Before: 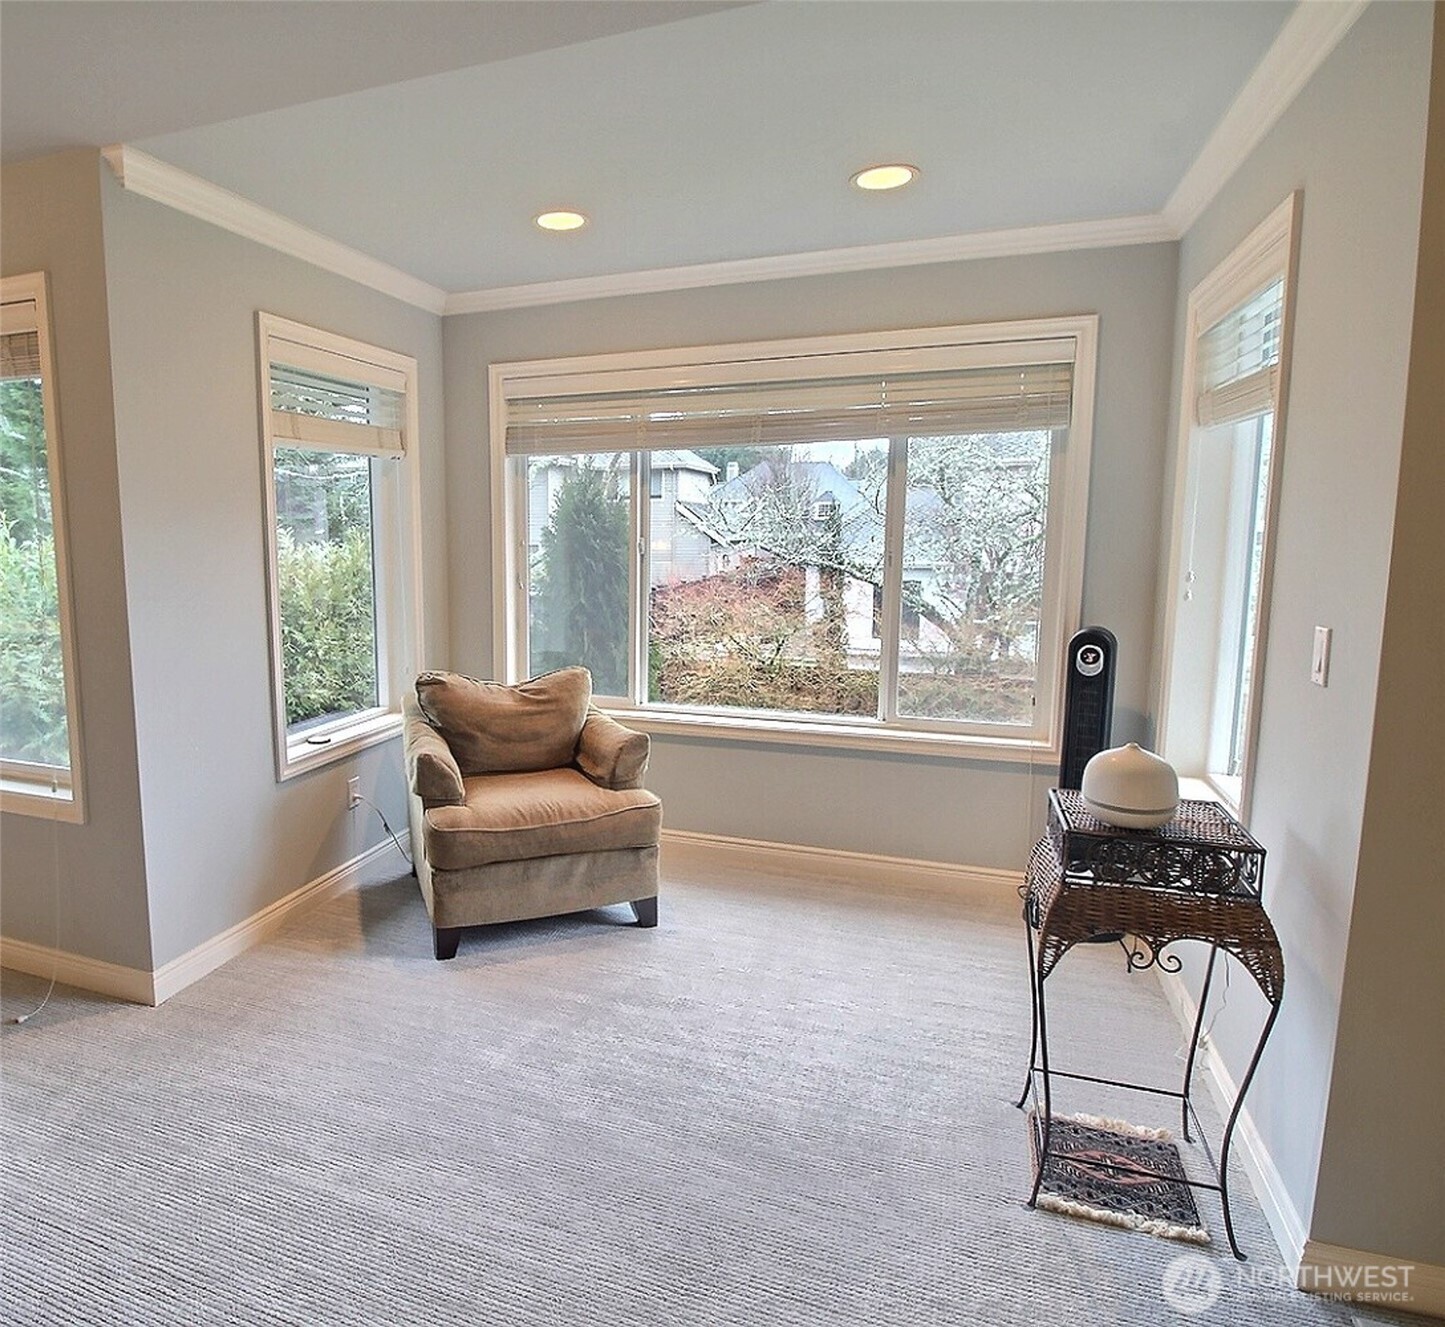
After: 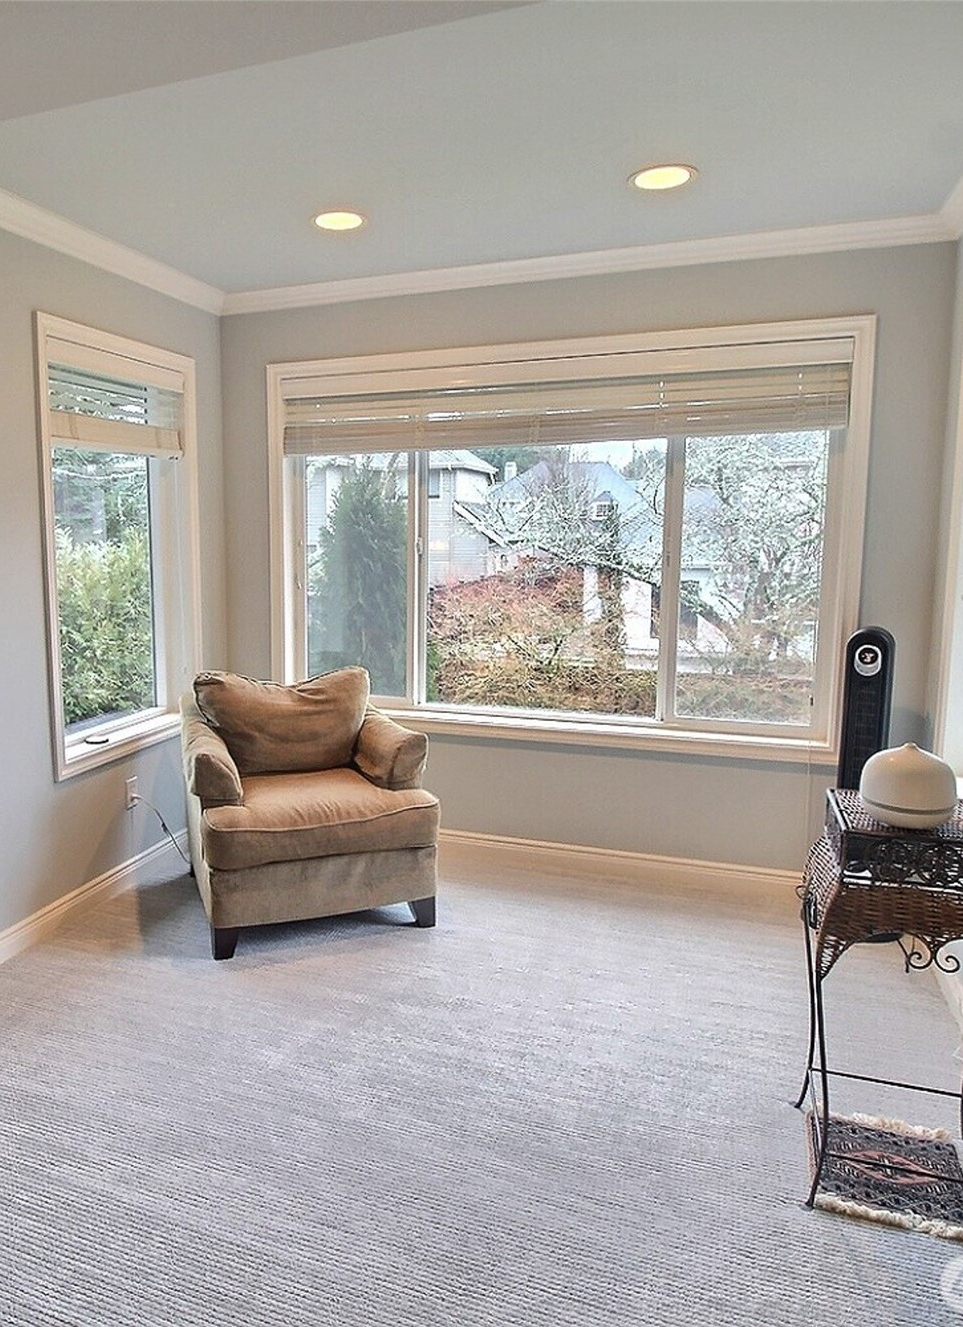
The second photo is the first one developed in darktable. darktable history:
crop: left 15.417%, right 17.897%
